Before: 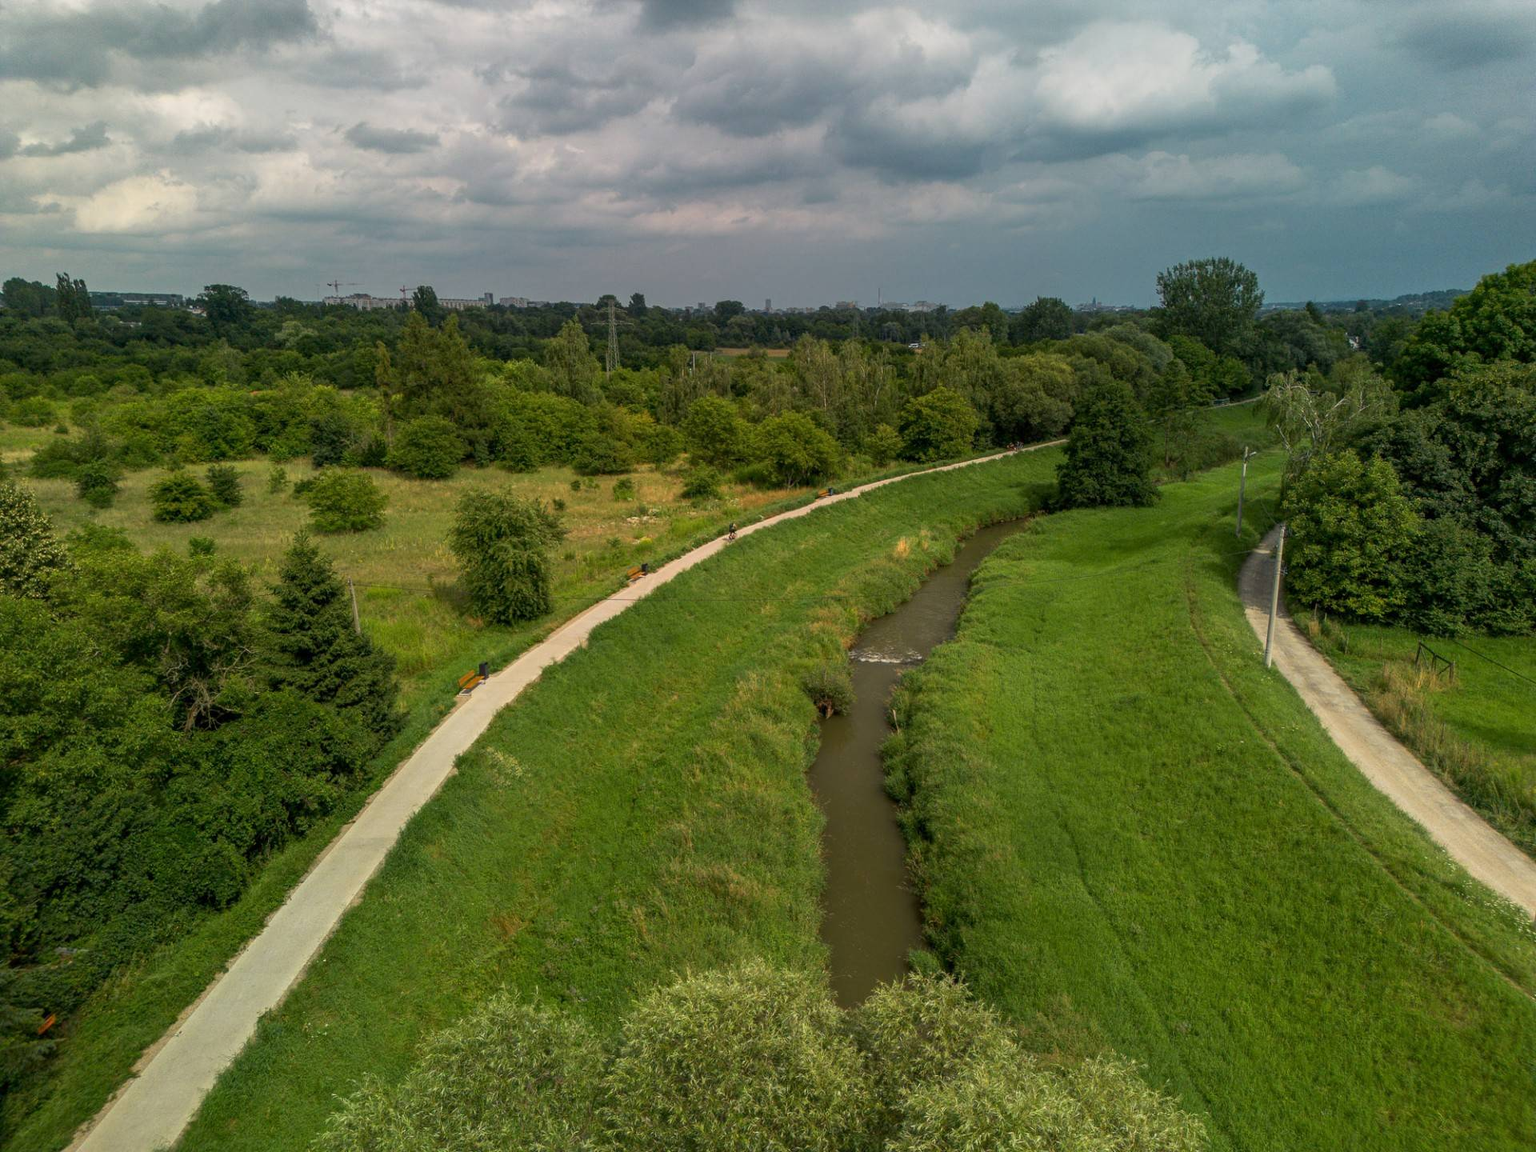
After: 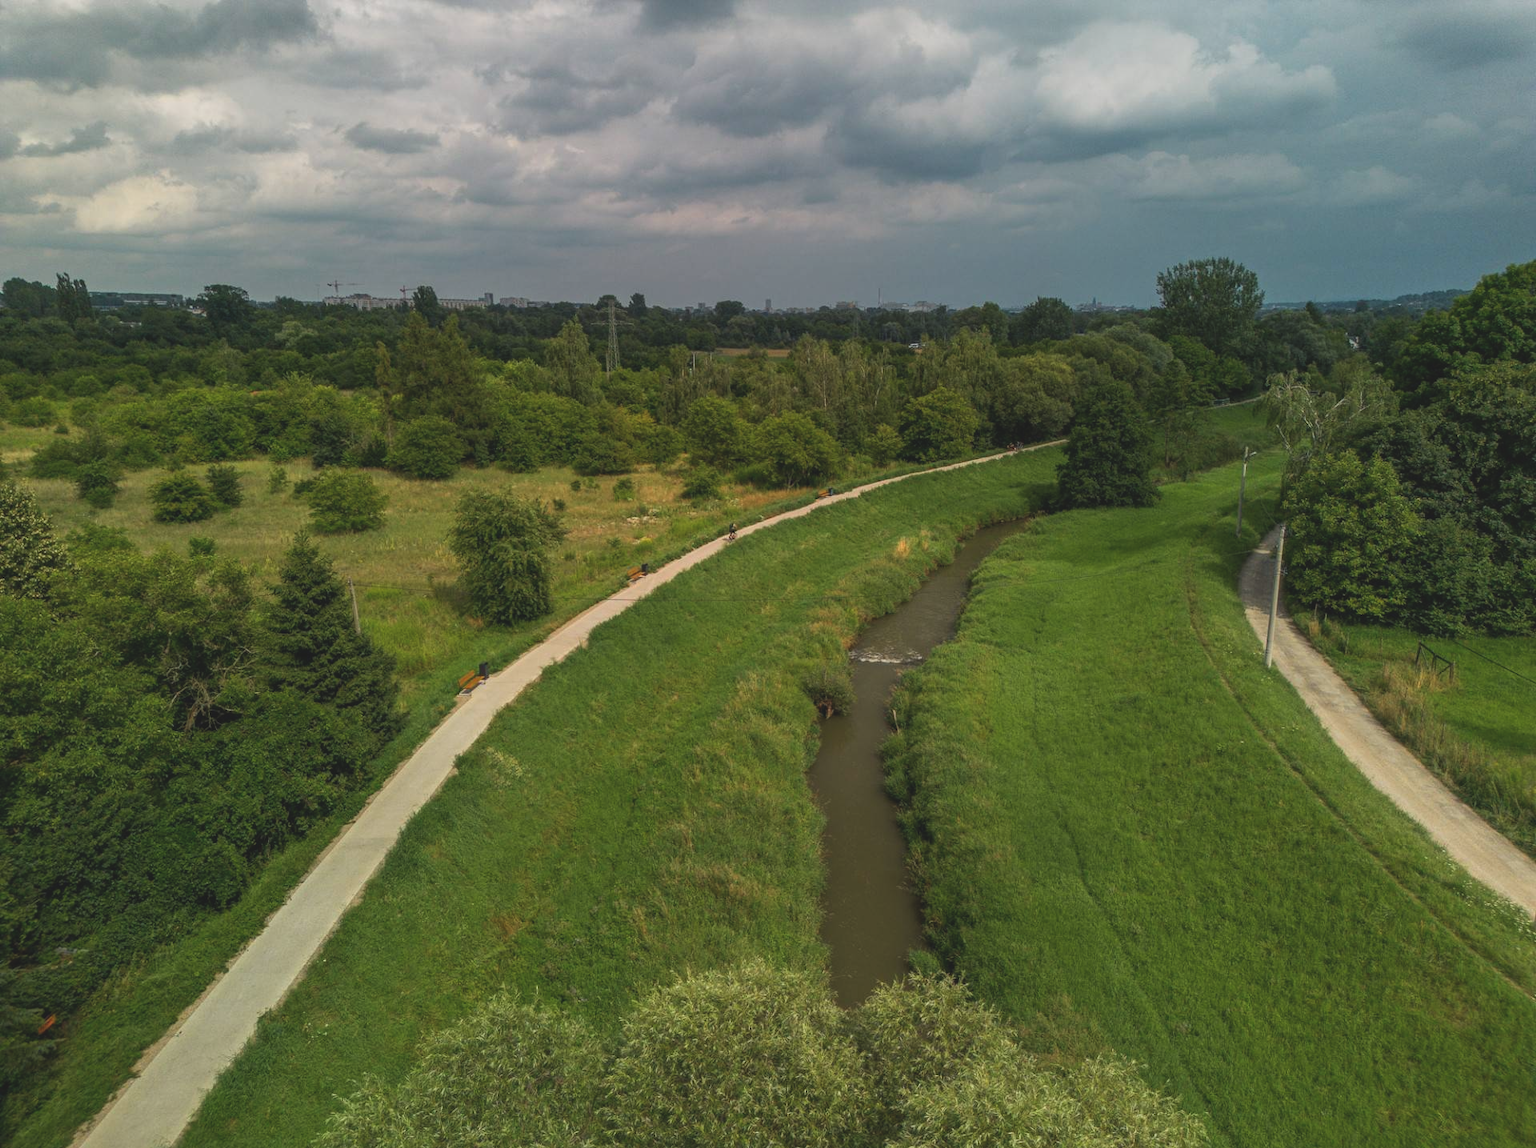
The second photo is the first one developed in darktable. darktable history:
exposure: black level correction -0.014, exposure -0.193 EV, compensate highlight preservation false
crop: top 0.05%, bottom 0.098%
